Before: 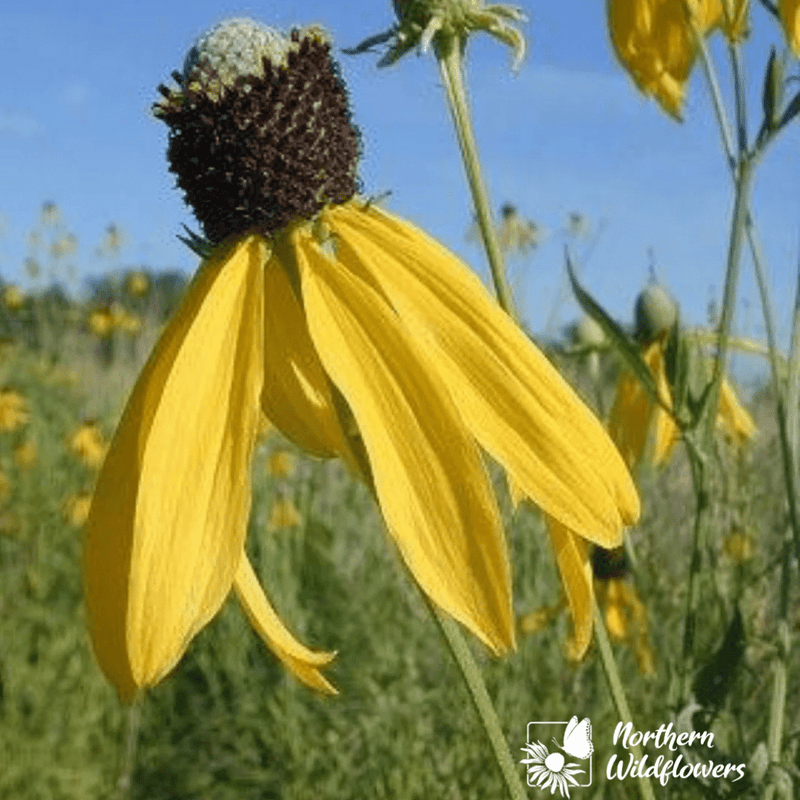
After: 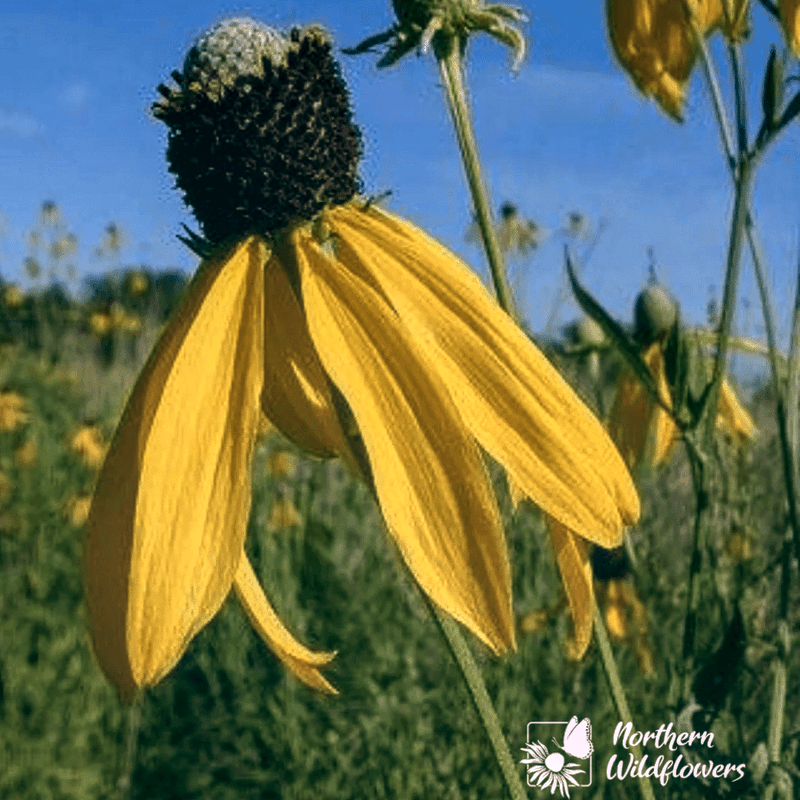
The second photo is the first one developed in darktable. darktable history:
color balance: lift [1.016, 0.983, 1, 1.017], gamma [0.78, 1.018, 1.043, 0.957], gain [0.786, 1.063, 0.937, 1.017], input saturation 118.26%, contrast 13.43%, contrast fulcrum 21.62%, output saturation 82.76%
local contrast: highlights 61%, detail 143%, midtone range 0.428
